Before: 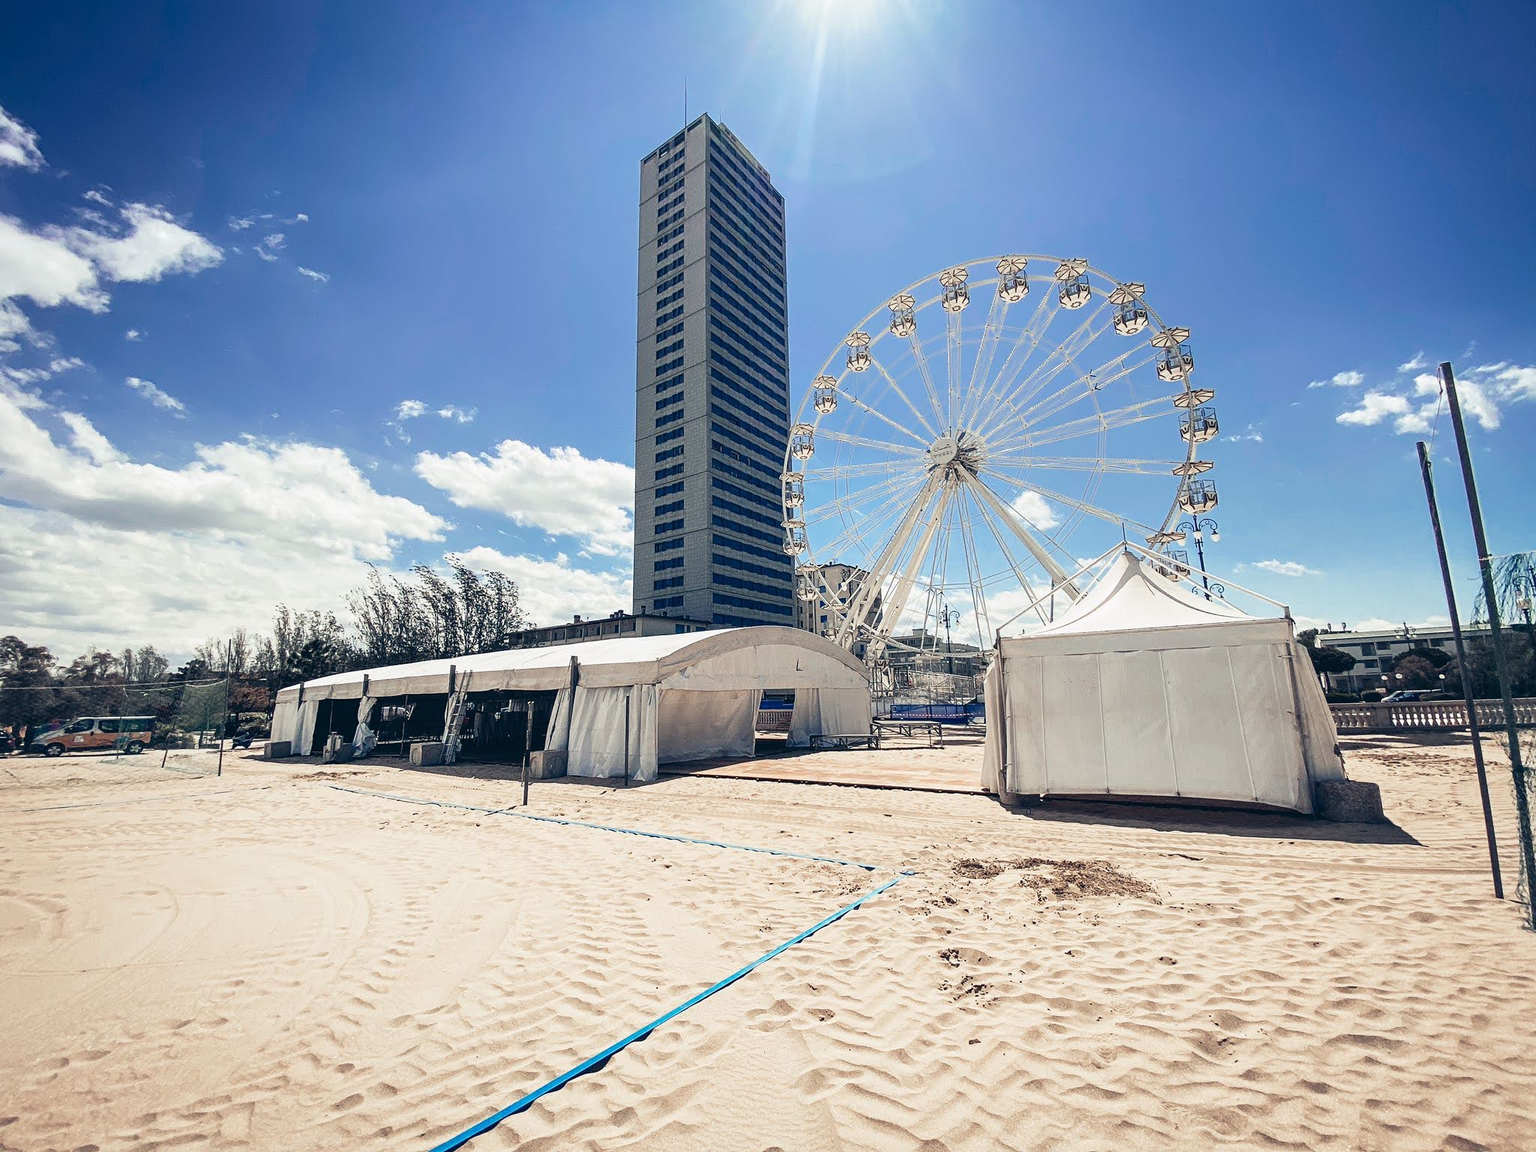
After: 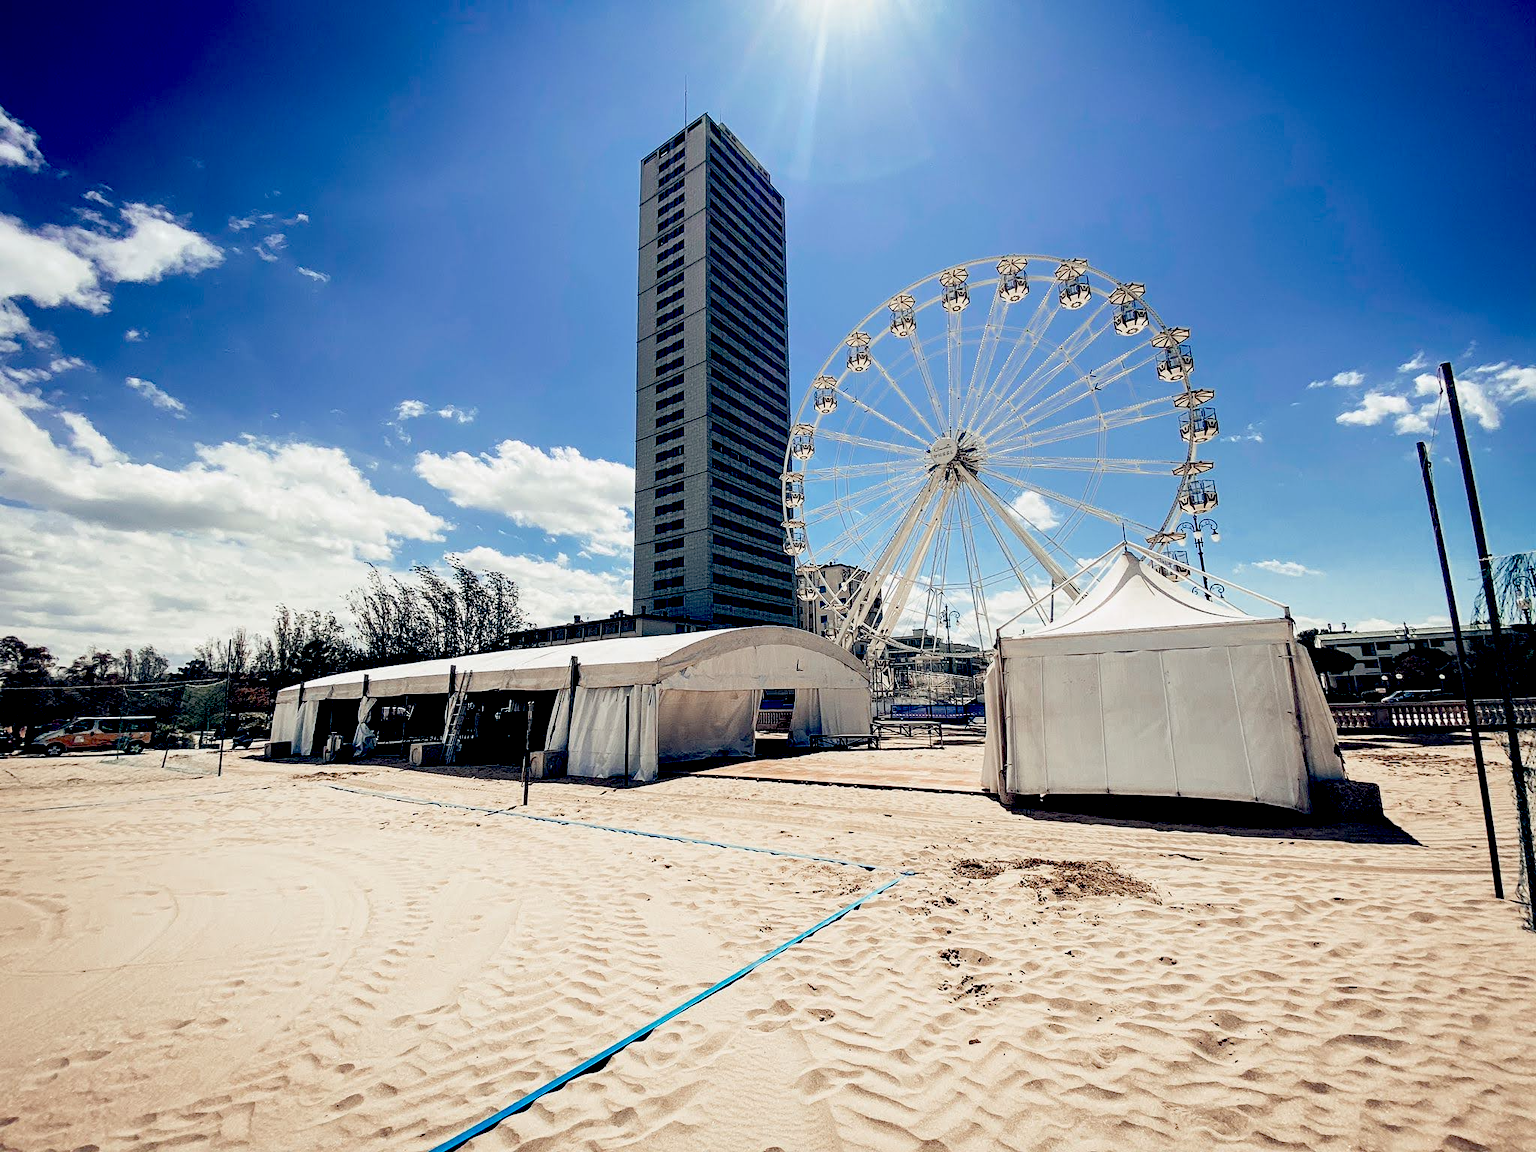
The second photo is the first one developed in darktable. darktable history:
exposure: black level correction 0.056, exposure -0.036 EV, compensate exposure bias true, compensate highlight preservation false
